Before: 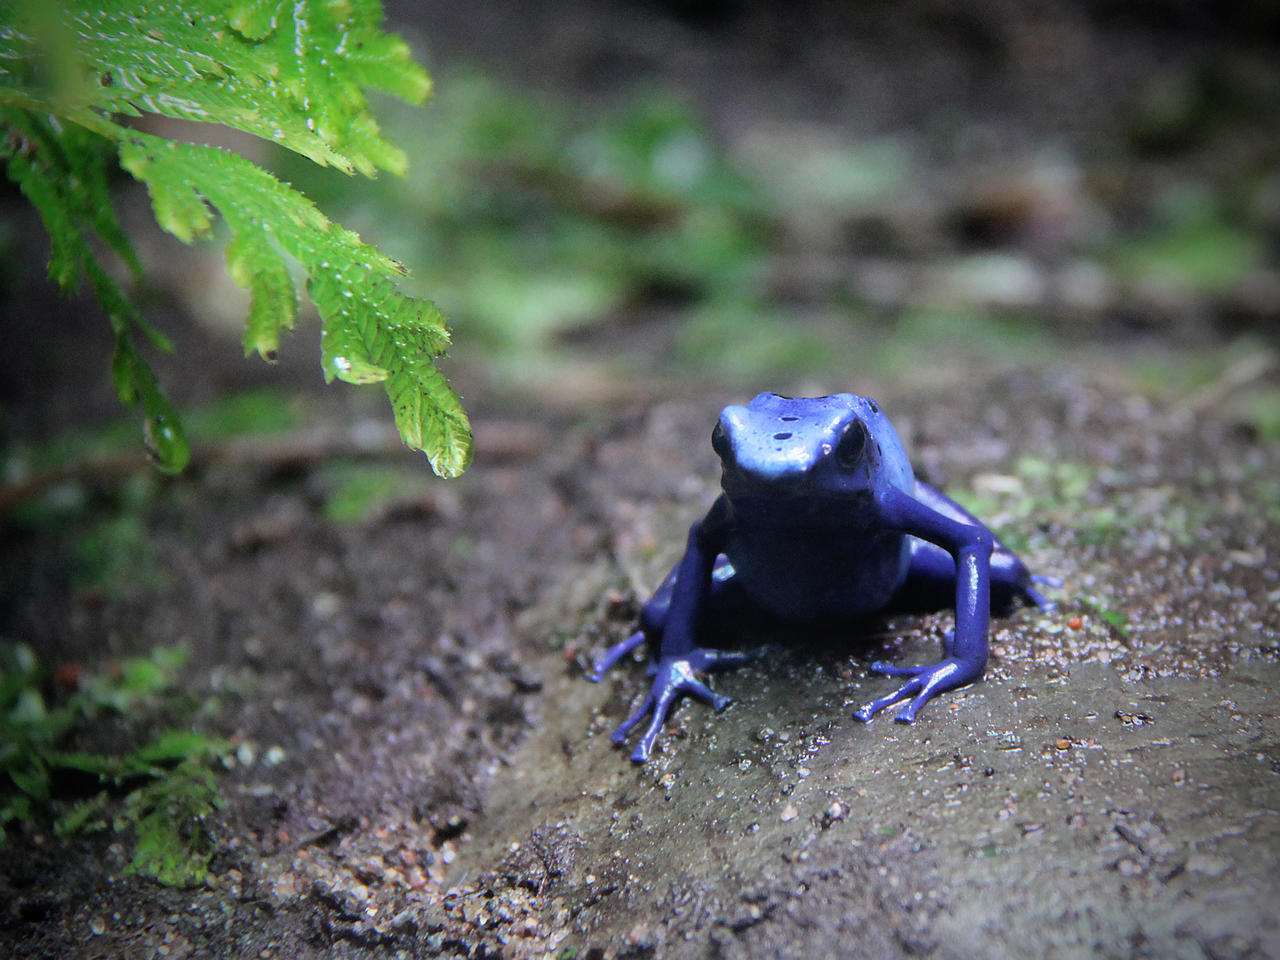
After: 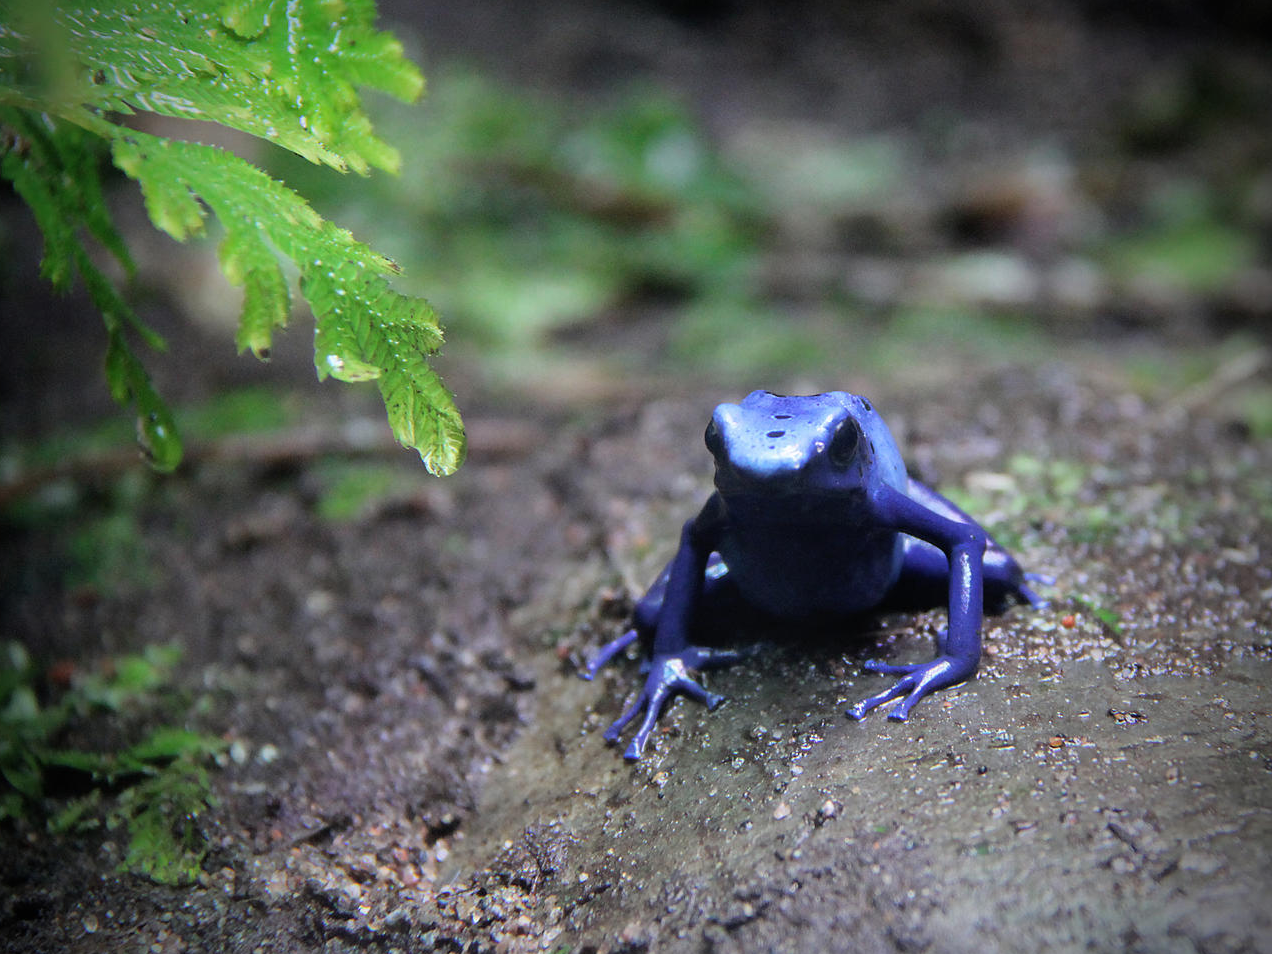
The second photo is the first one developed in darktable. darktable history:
crop and rotate: left 0.559%, top 0.224%, bottom 0.375%
vignetting: fall-off start 91.7%, brightness -0.192, saturation -0.292, unbound false
